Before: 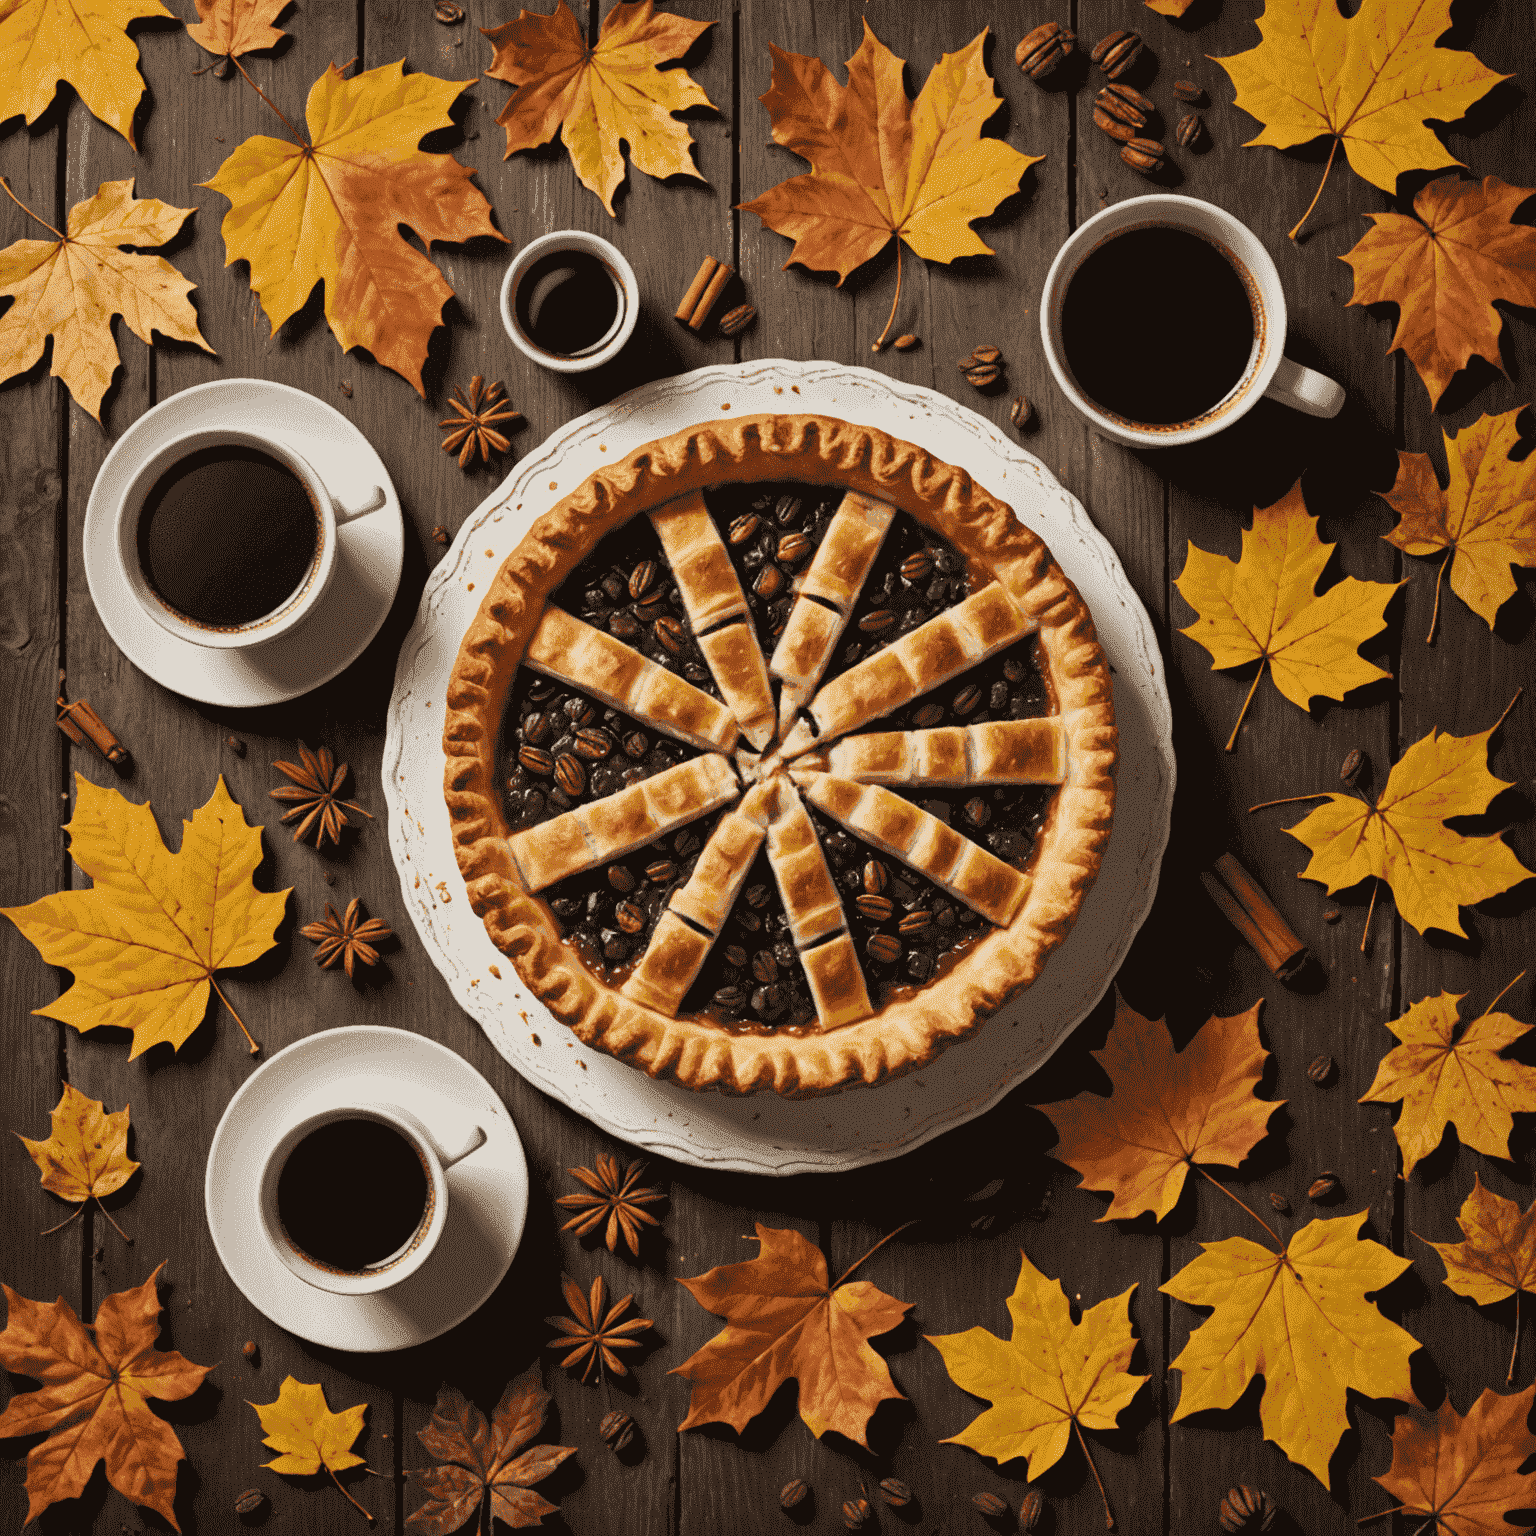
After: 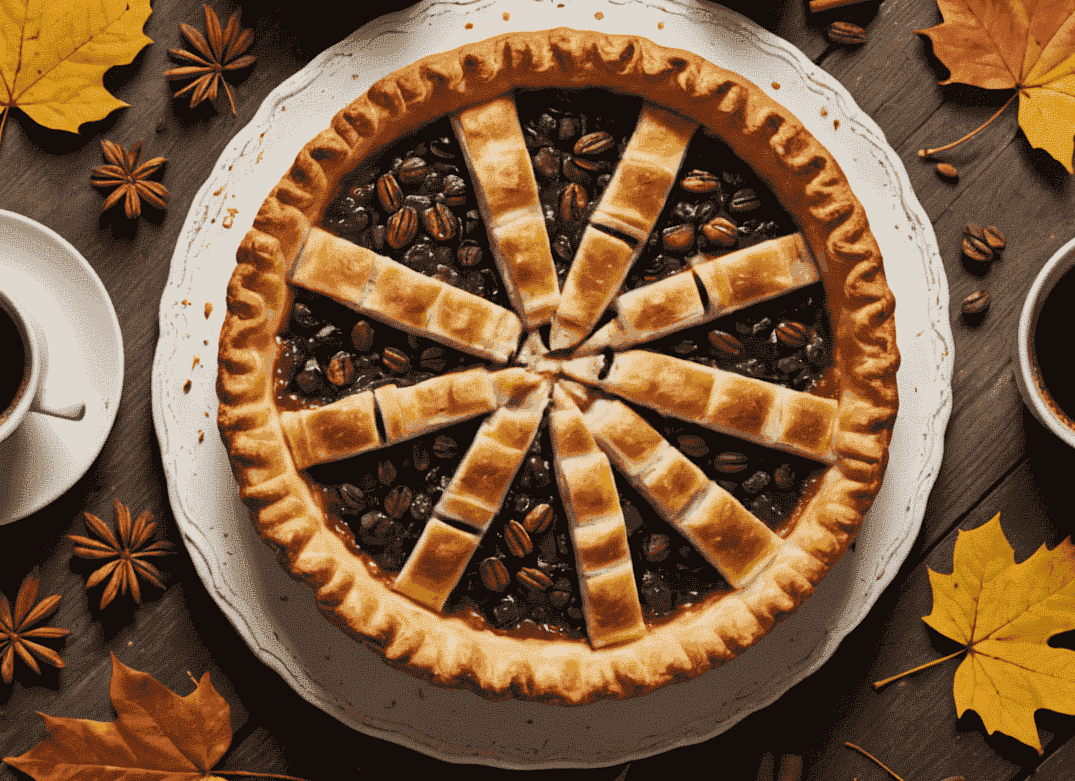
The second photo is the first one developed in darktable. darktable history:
crop and rotate: angle -46.25°, top 16.397%, right 0.998%, bottom 11.7%
